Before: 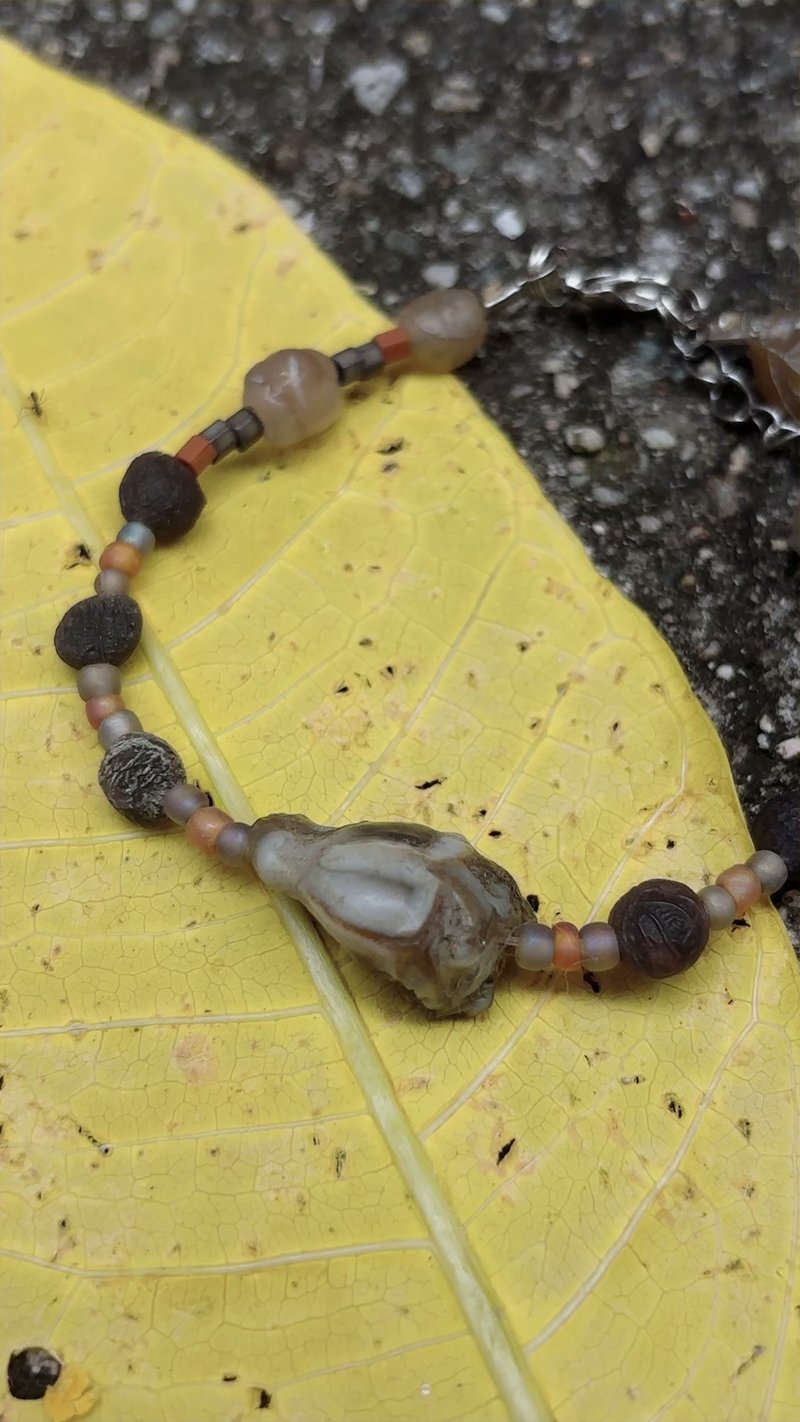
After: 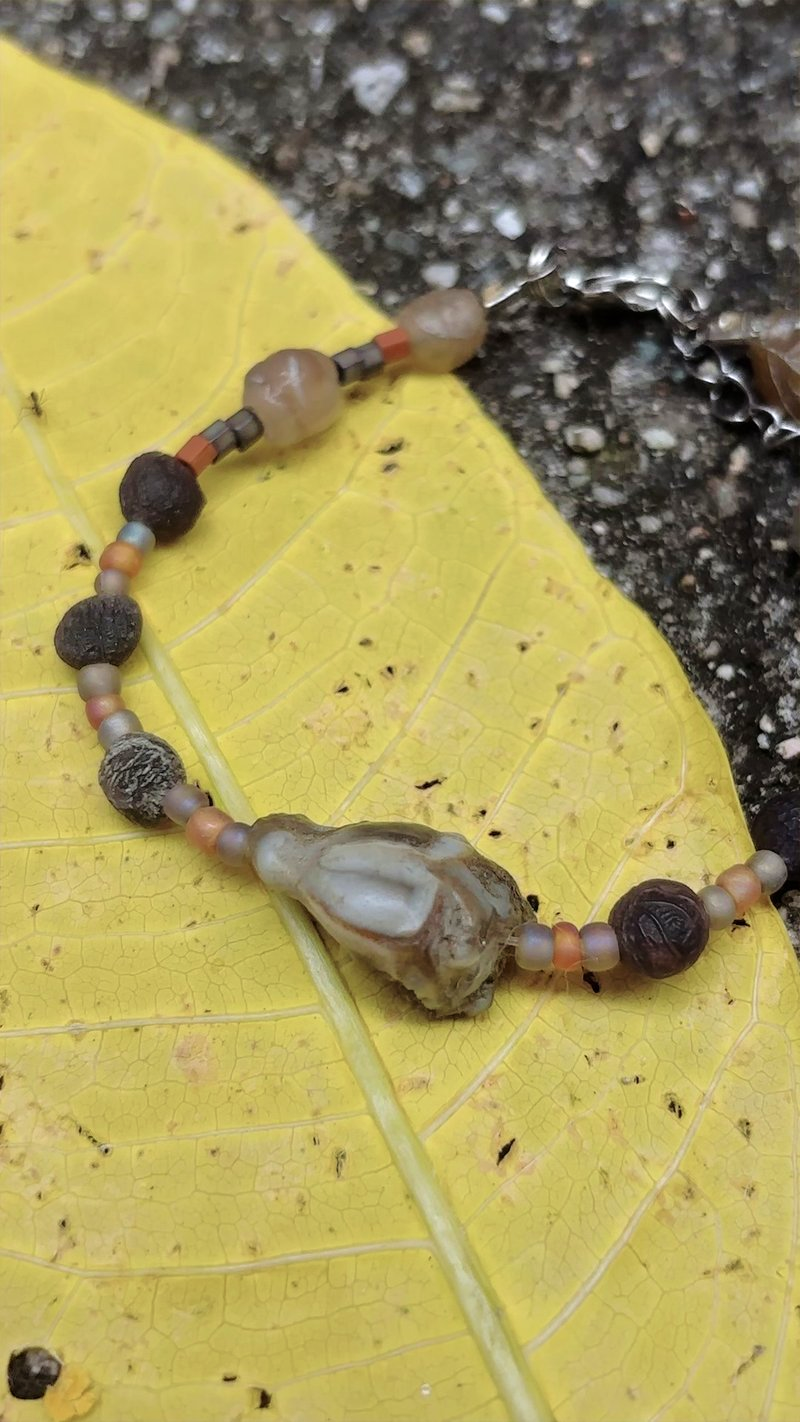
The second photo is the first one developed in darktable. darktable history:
velvia: strength 15%
tone equalizer: -8 EV 0.001 EV, -7 EV -0.004 EV, -6 EV 0.009 EV, -5 EV 0.032 EV, -4 EV 0.276 EV, -3 EV 0.644 EV, -2 EV 0.584 EV, -1 EV 0.187 EV, +0 EV 0.024 EV
